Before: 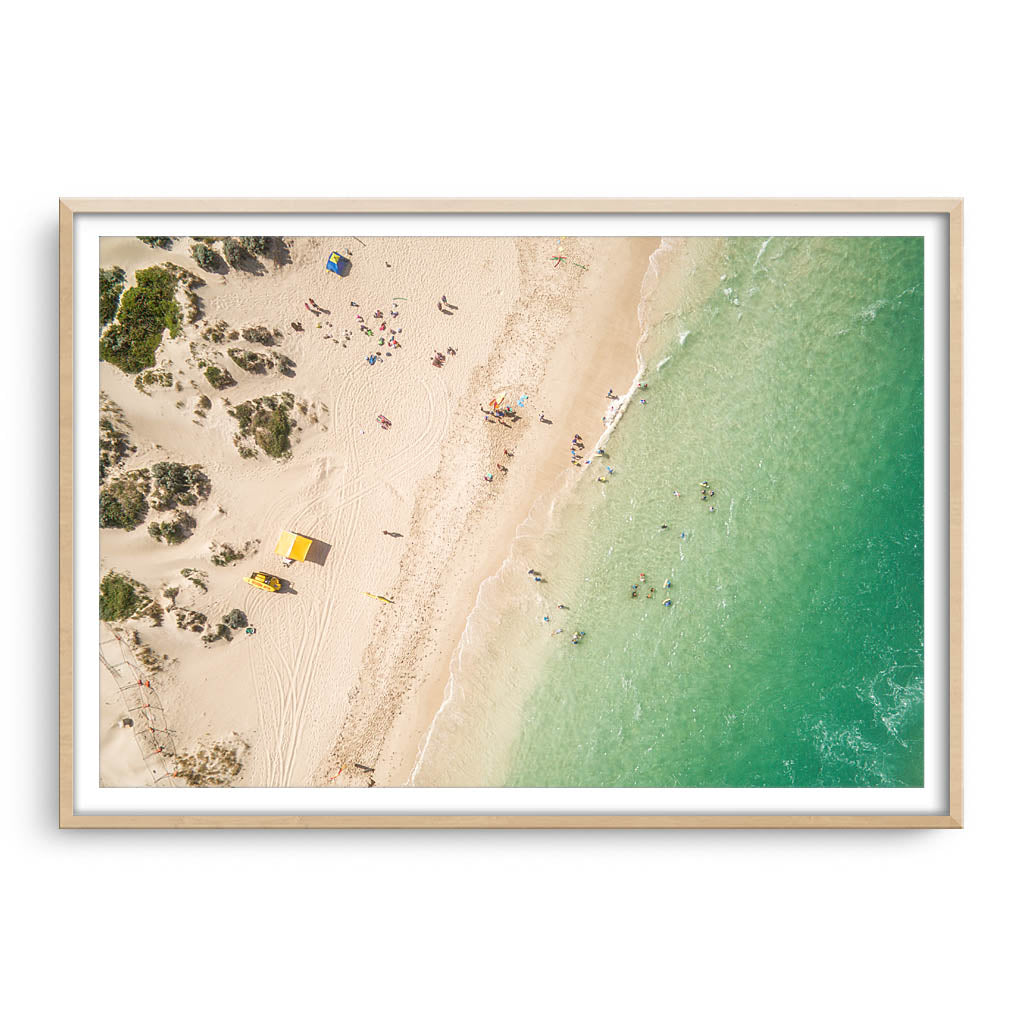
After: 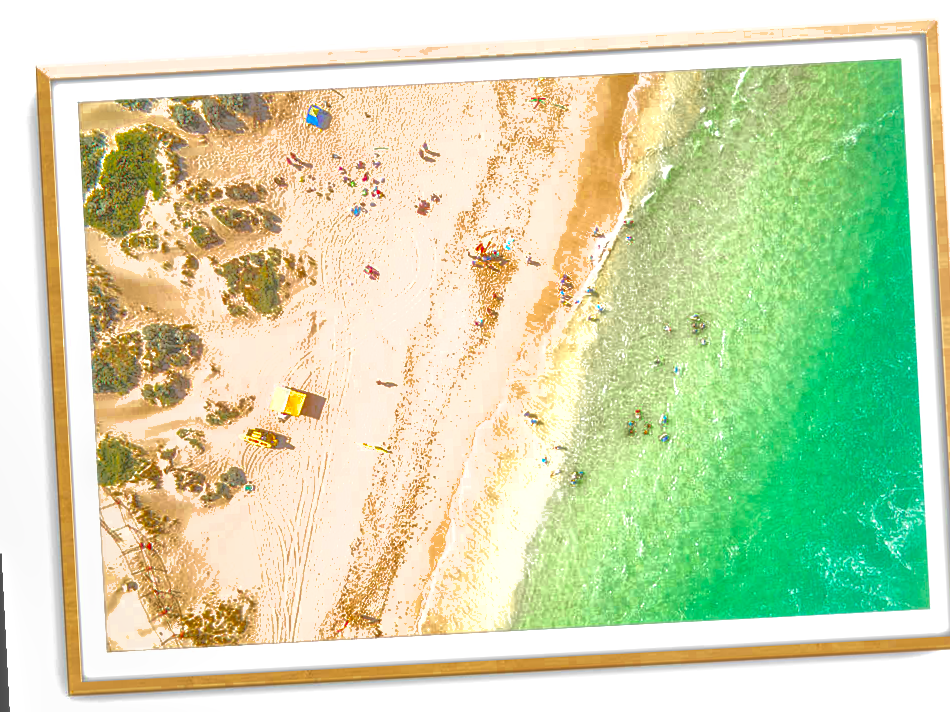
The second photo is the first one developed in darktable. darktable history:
rotate and perspective: rotation -3°, crop left 0.031, crop right 0.968, crop top 0.07, crop bottom 0.93
crop and rotate: angle 0.03°, top 11.643%, right 5.651%, bottom 11.189%
shadows and highlights: on, module defaults
local contrast: highlights 66%, shadows 33%, detail 166%, midtone range 0.2
color zones: curves: ch0 [(0.11, 0.396) (0.195, 0.36) (0.25, 0.5) (0.303, 0.412) (0.357, 0.544) (0.75, 0.5) (0.967, 0.328)]; ch1 [(0, 0.468) (0.112, 0.512) (0.202, 0.6) (0.25, 0.5) (0.307, 0.352) (0.357, 0.544) (0.75, 0.5) (0.963, 0.524)]
exposure: black level correction 0, exposure 0.6 EV, compensate highlight preservation false
color balance rgb: perceptual saturation grading › global saturation 25%, perceptual brilliance grading › mid-tones 10%, perceptual brilliance grading › shadows 15%, global vibrance 20%
